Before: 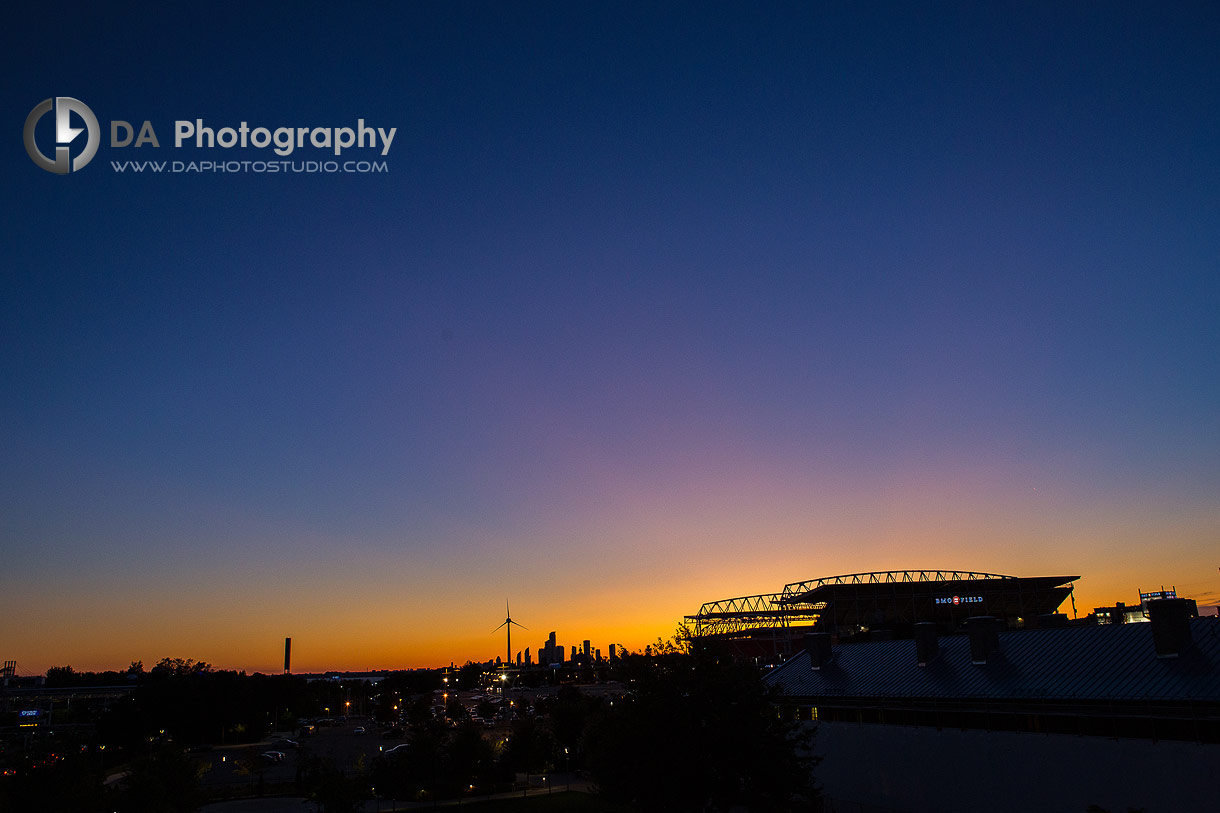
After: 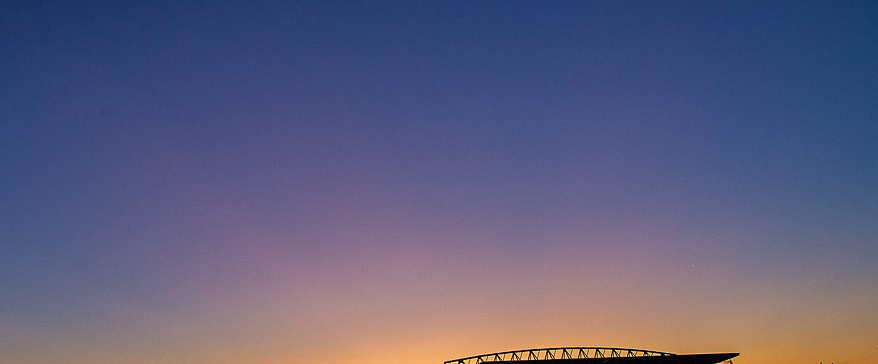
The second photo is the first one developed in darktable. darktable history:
crop and rotate: left 27.96%, top 27.537%, bottom 27.688%
